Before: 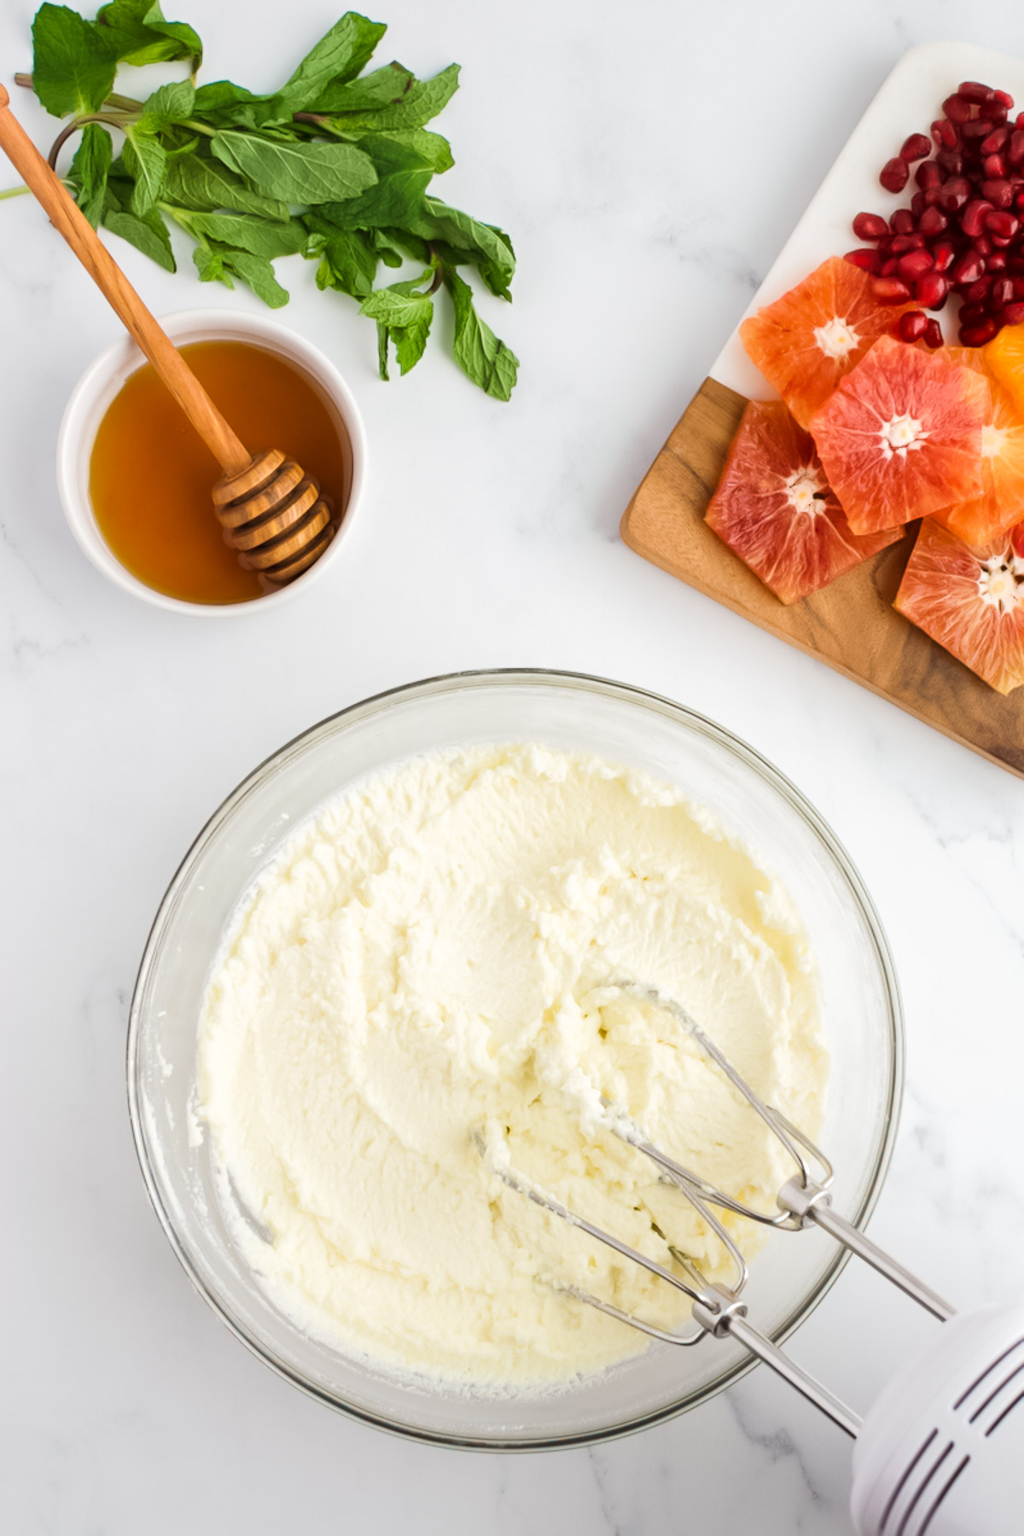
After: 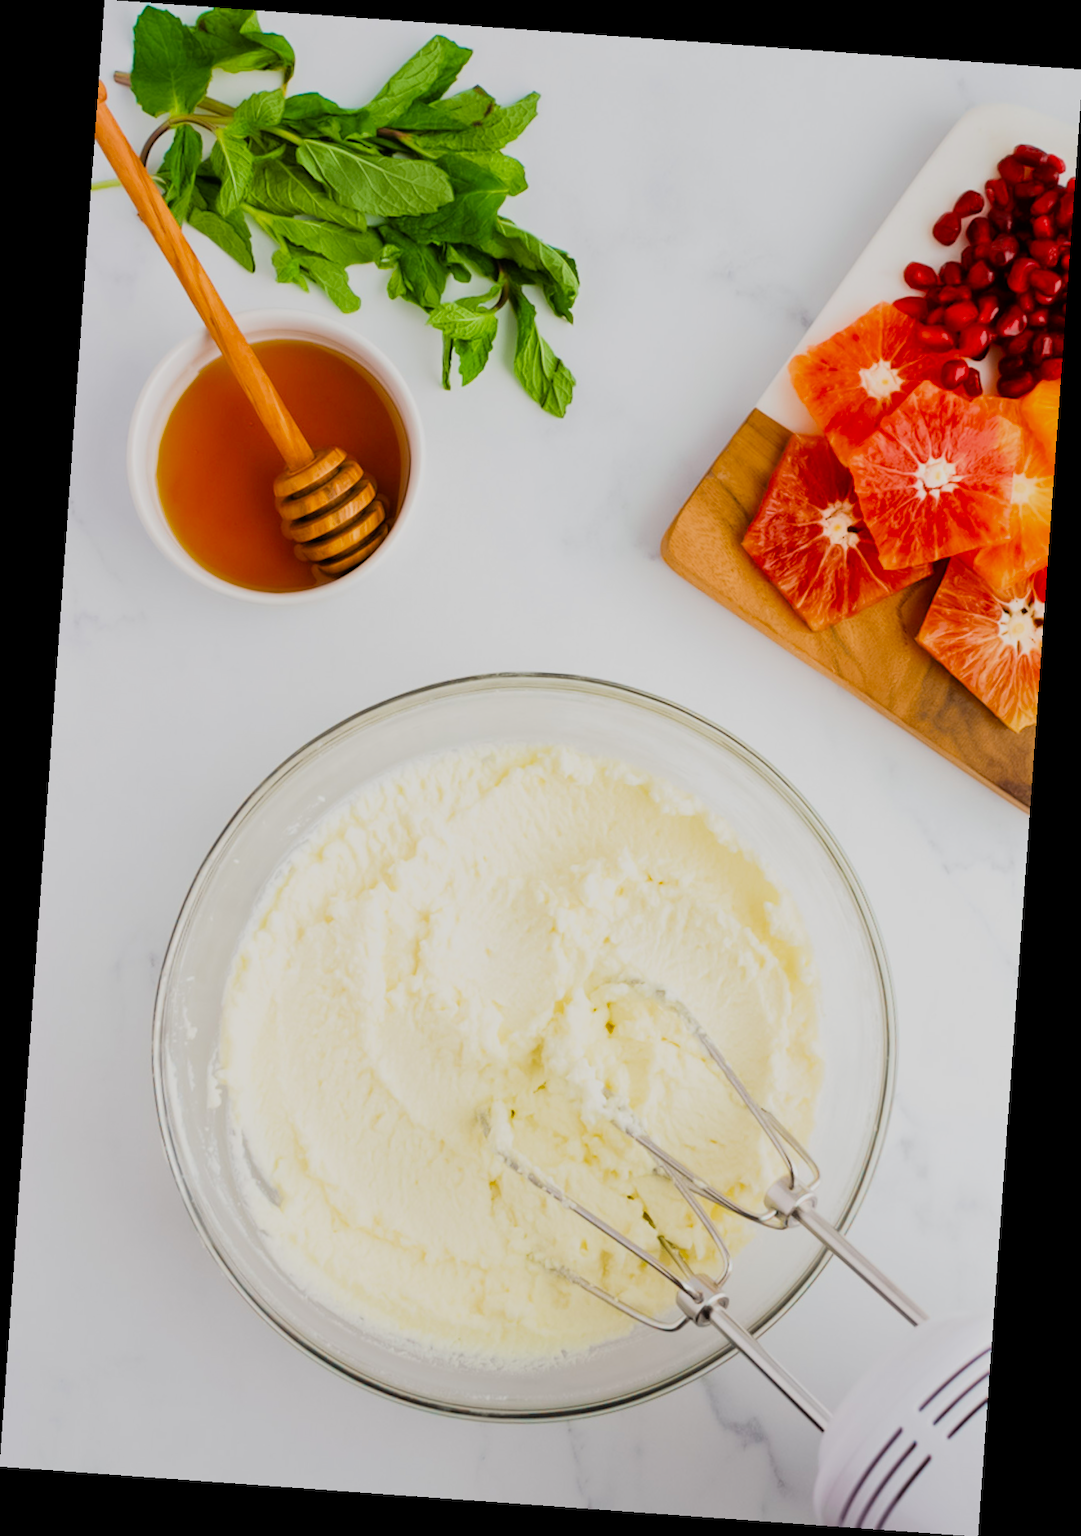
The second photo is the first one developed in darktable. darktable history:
rotate and perspective: rotation 4.1°, automatic cropping off
filmic rgb: black relative exposure -7.75 EV, white relative exposure 4.4 EV, threshold 3 EV, hardness 3.76, latitude 38.11%, contrast 0.966, highlights saturation mix 10%, shadows ↔ highlights balance 4.59%, color science v4 (2020), enable highlight reconstruction true
